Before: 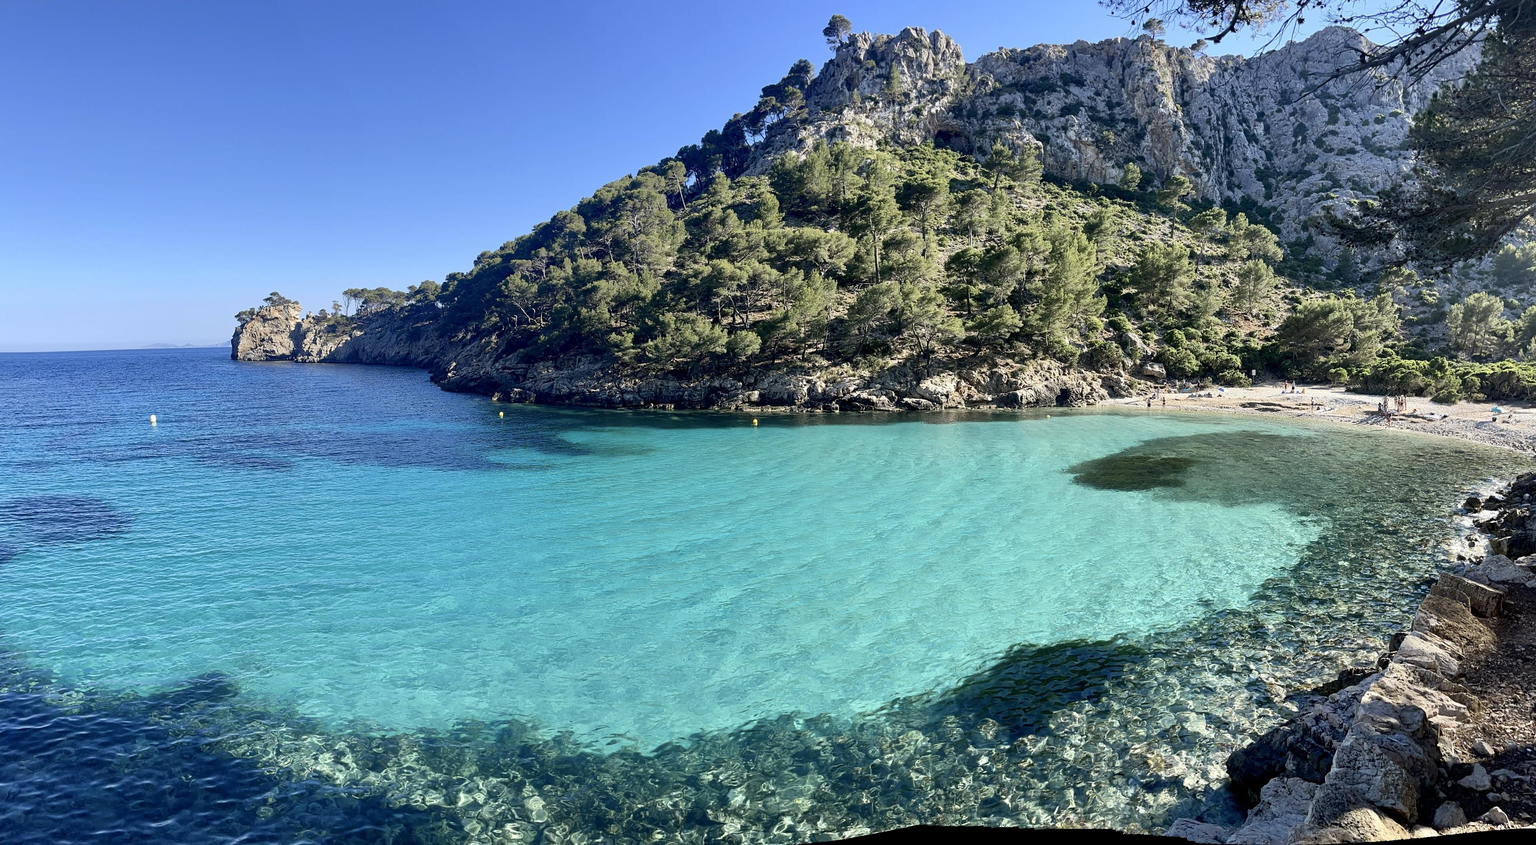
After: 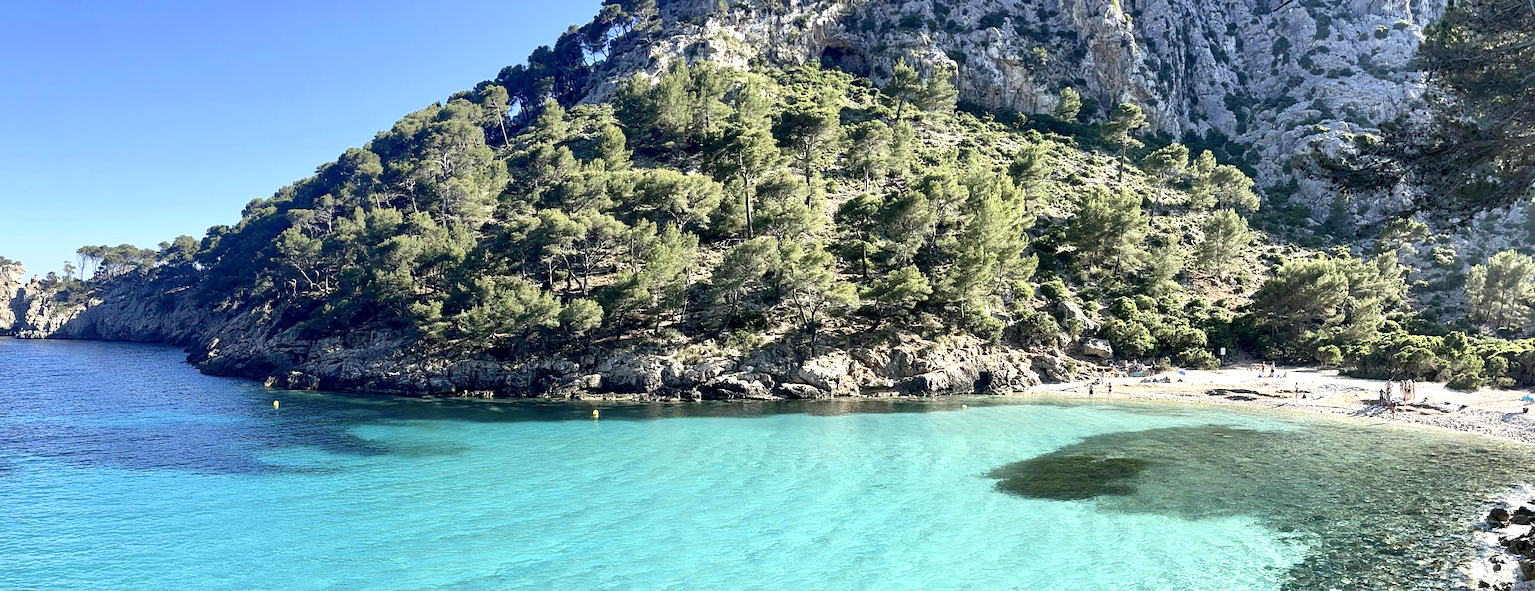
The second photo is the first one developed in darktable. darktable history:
exposure: exposure 0.566 EV, compensate highlight preservation false
crop: left 18.38%, top 11.092%, right 2.134%, bottom 33.217%
